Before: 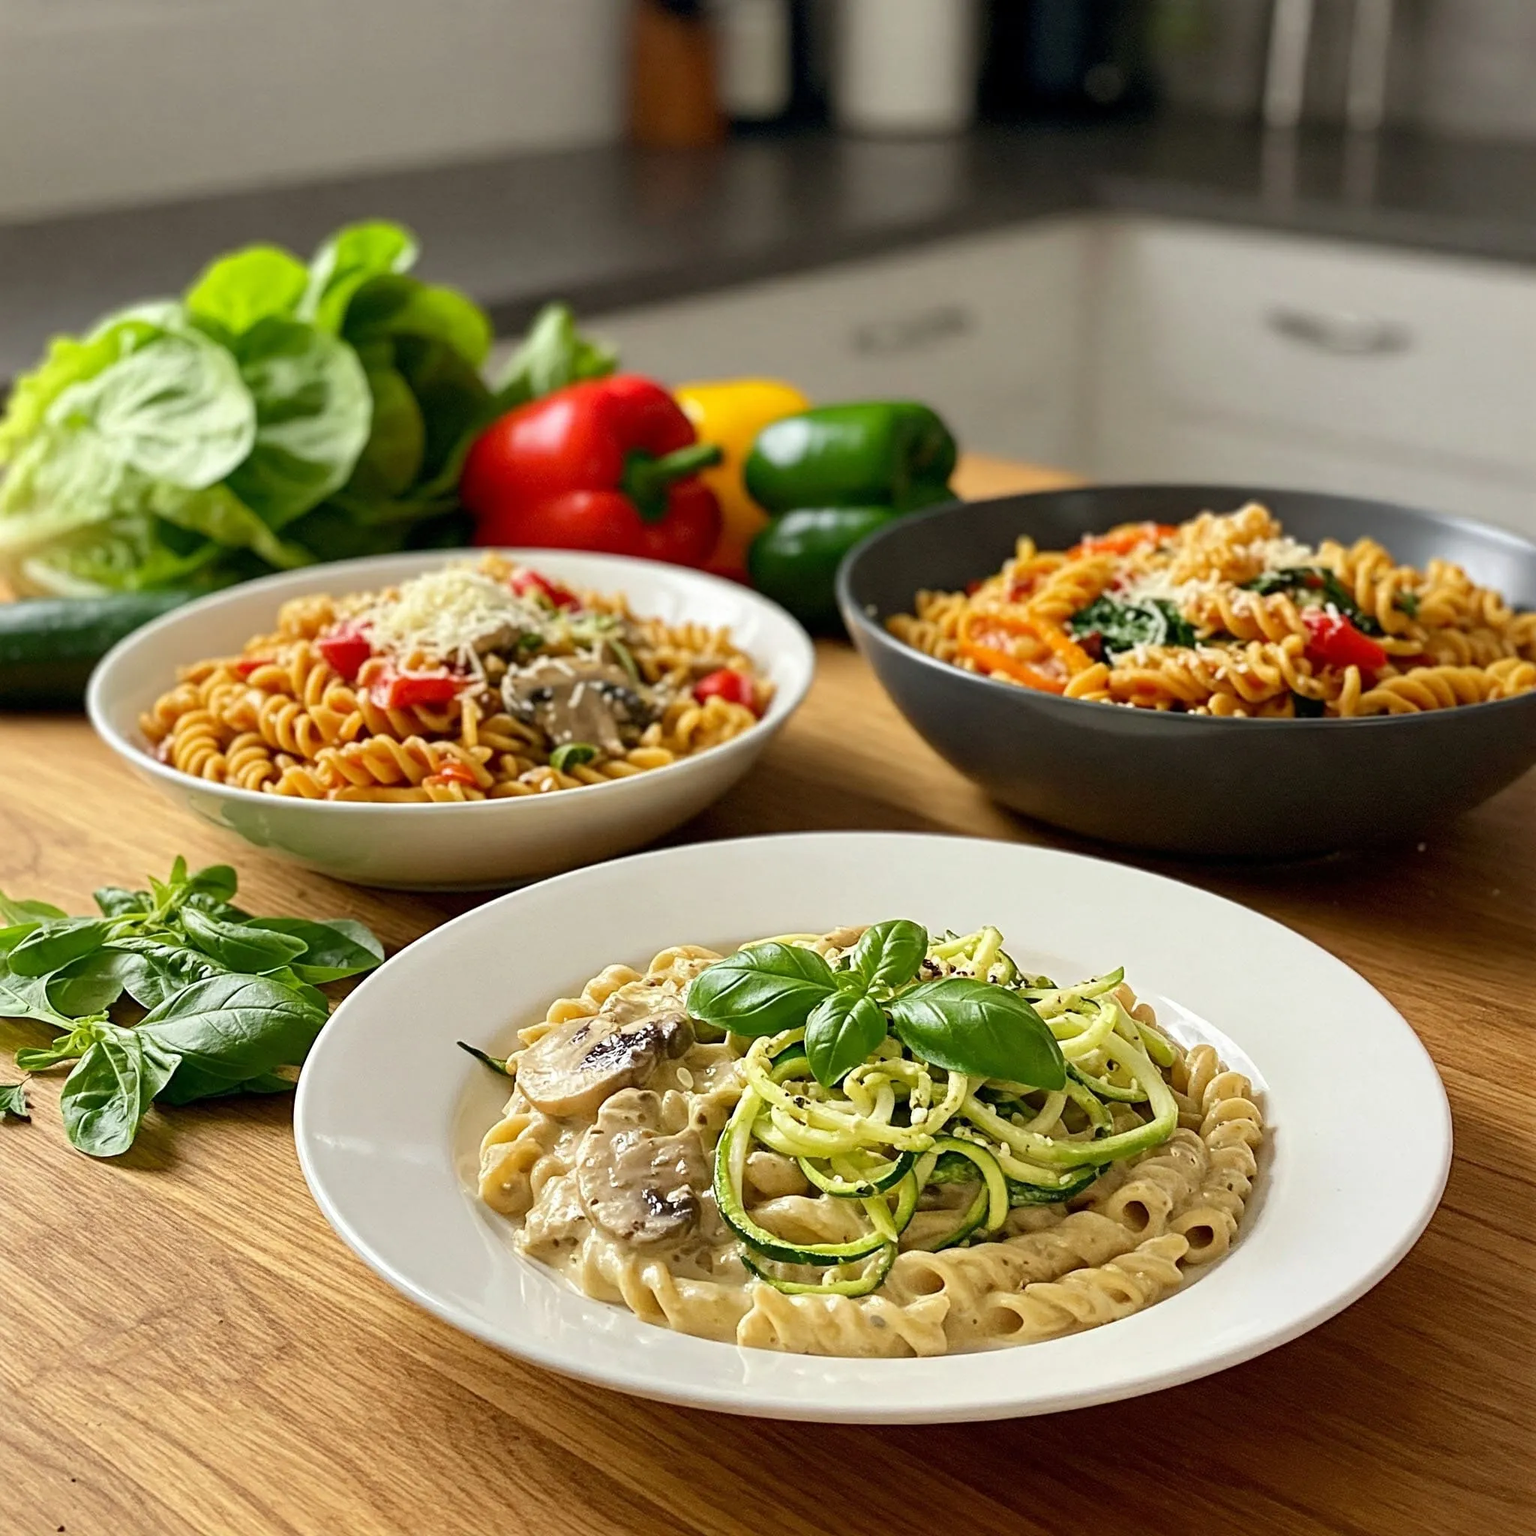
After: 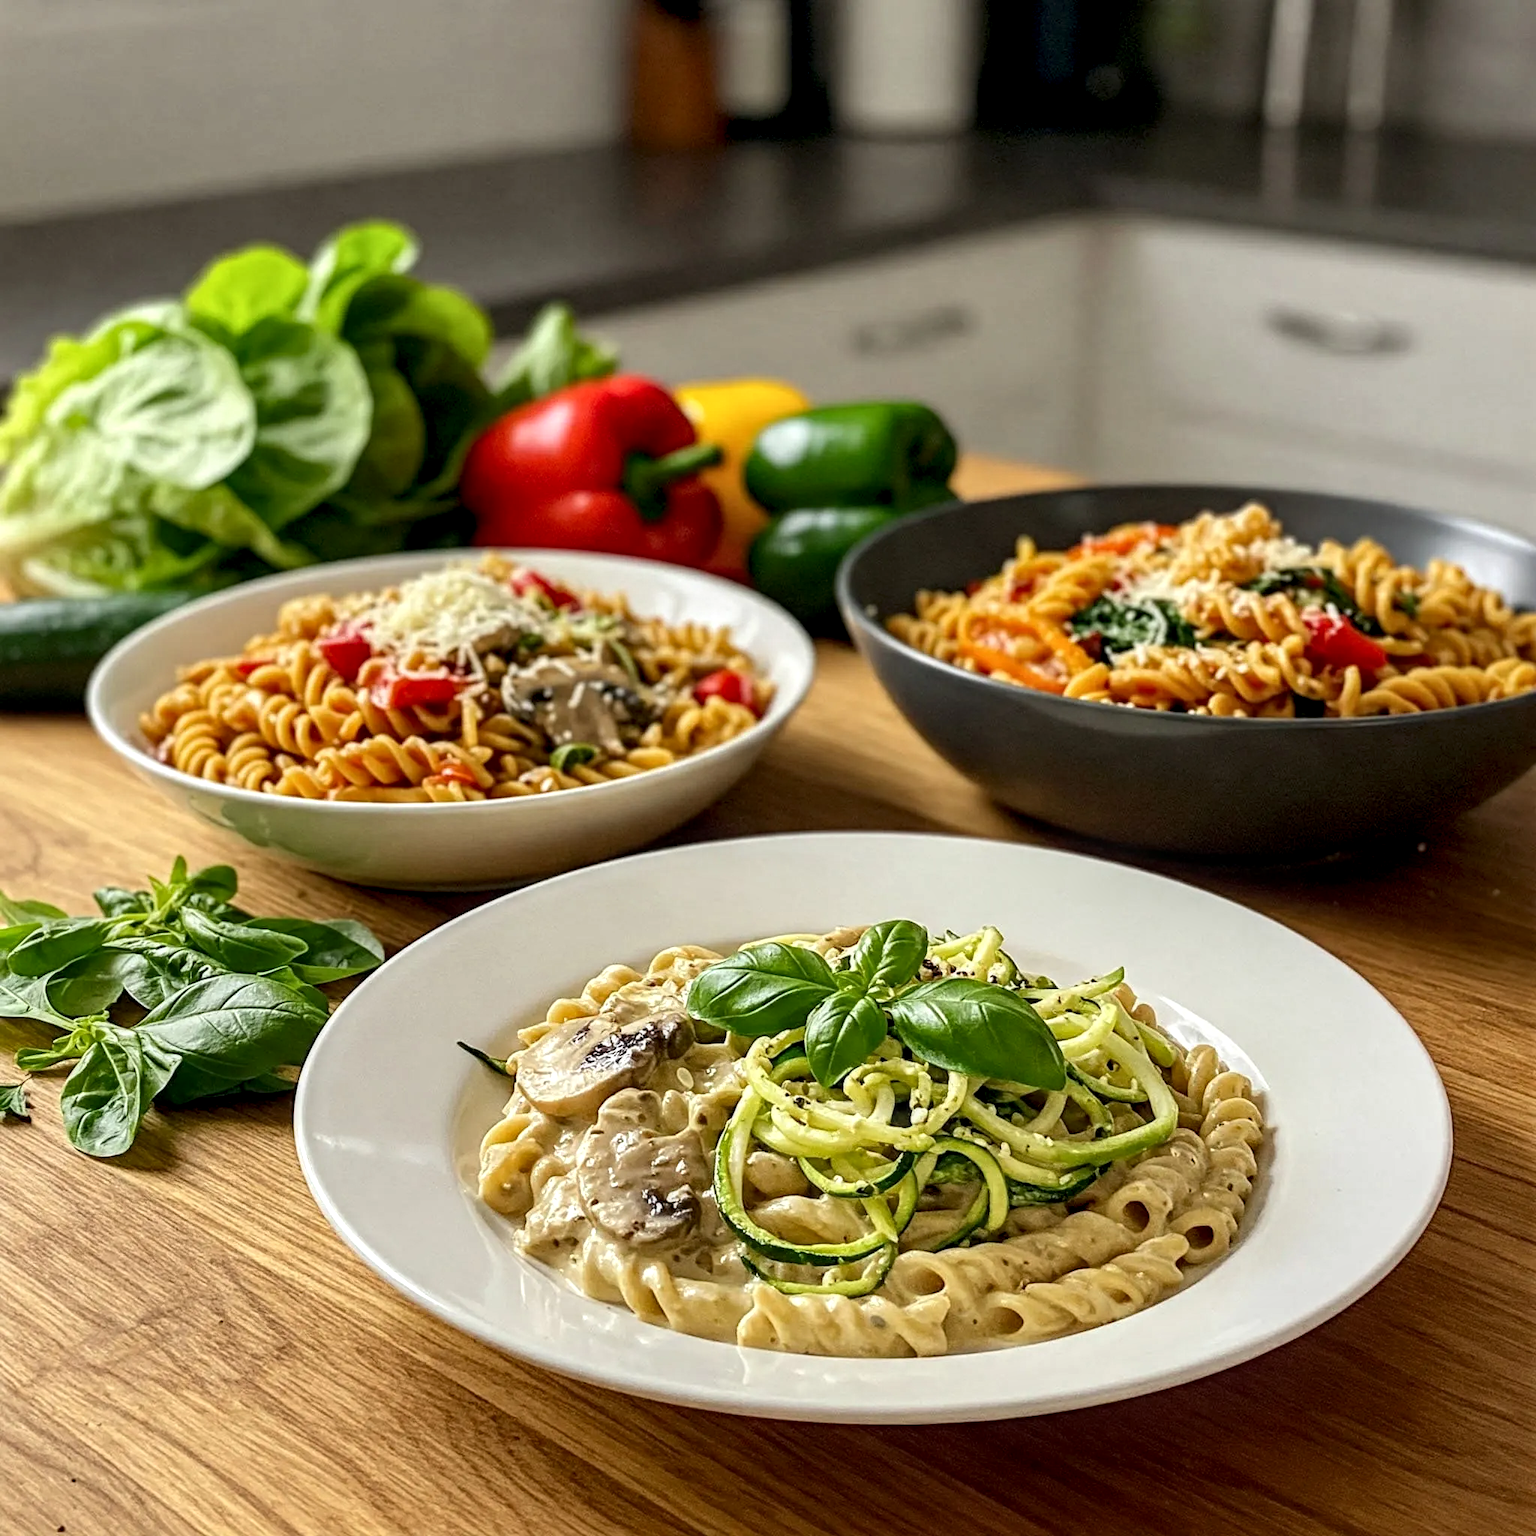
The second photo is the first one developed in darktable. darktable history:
exposure: compensate highlight preservation false
local contrast: highlights 38%, shadows 62%, detail 137%, midtone range 0.52
